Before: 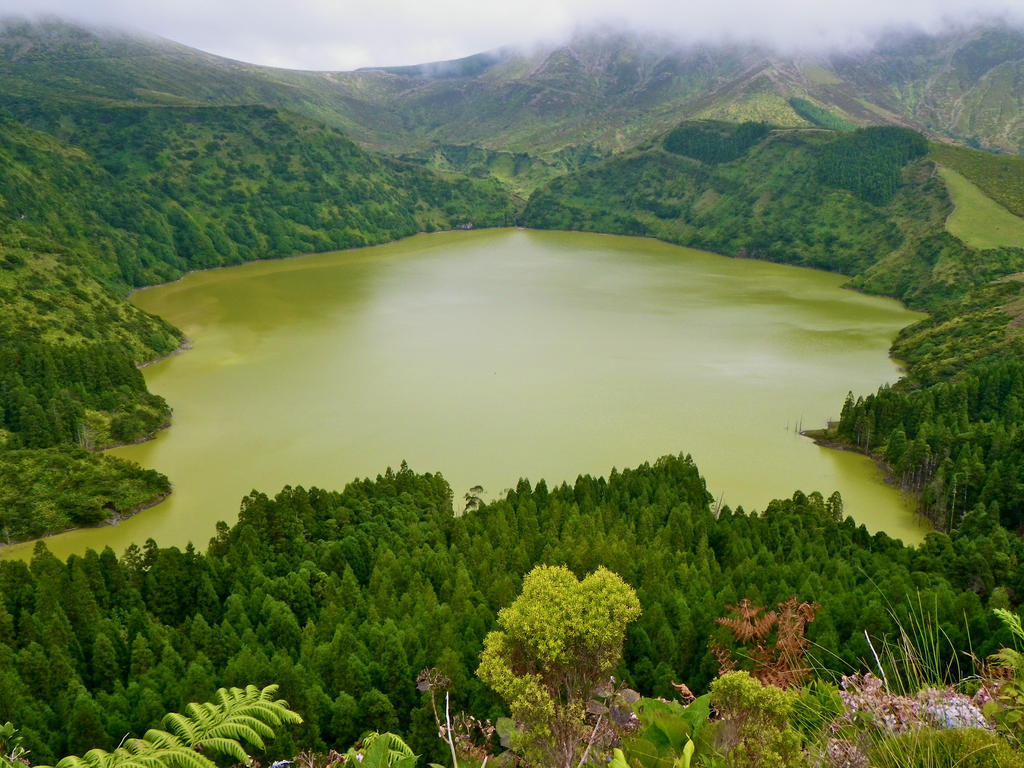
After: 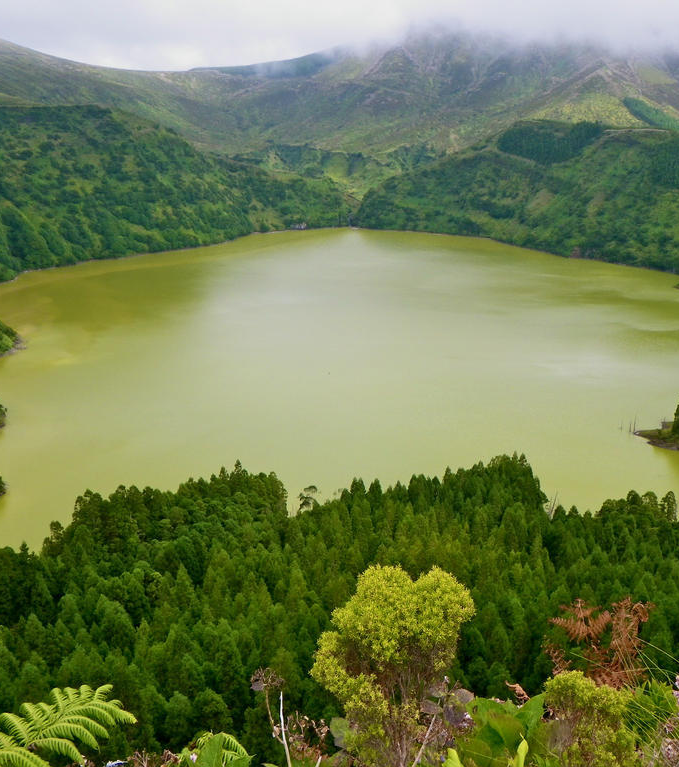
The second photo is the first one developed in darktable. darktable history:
crop and rotate: left 16.224%, right 17.405%
